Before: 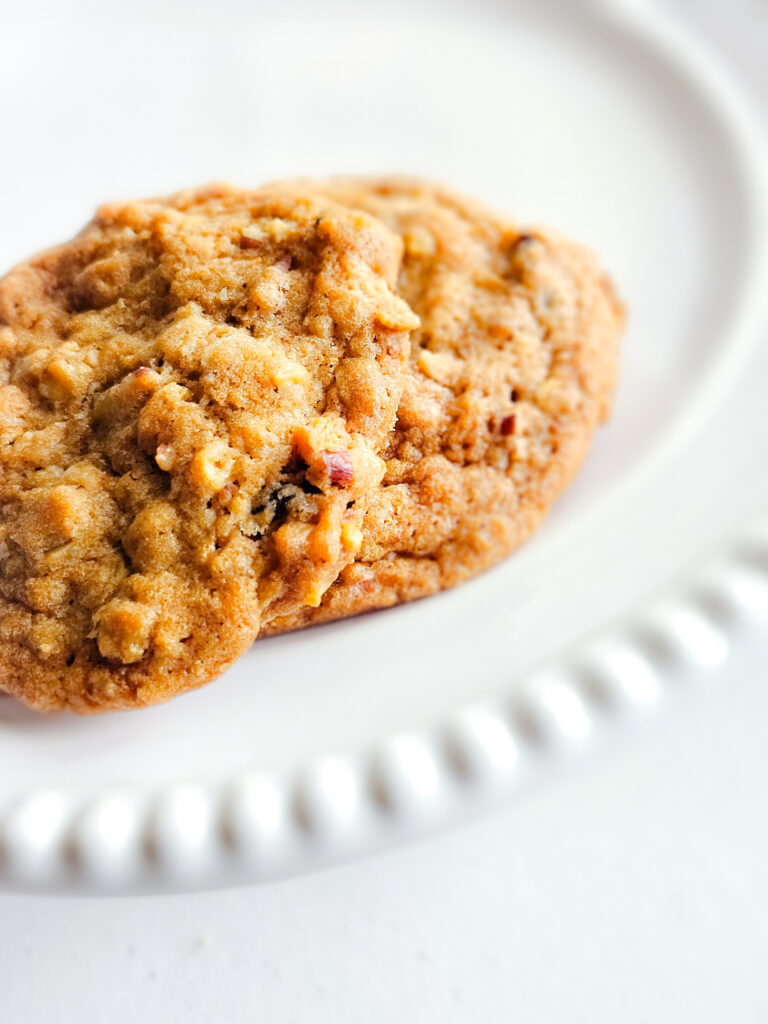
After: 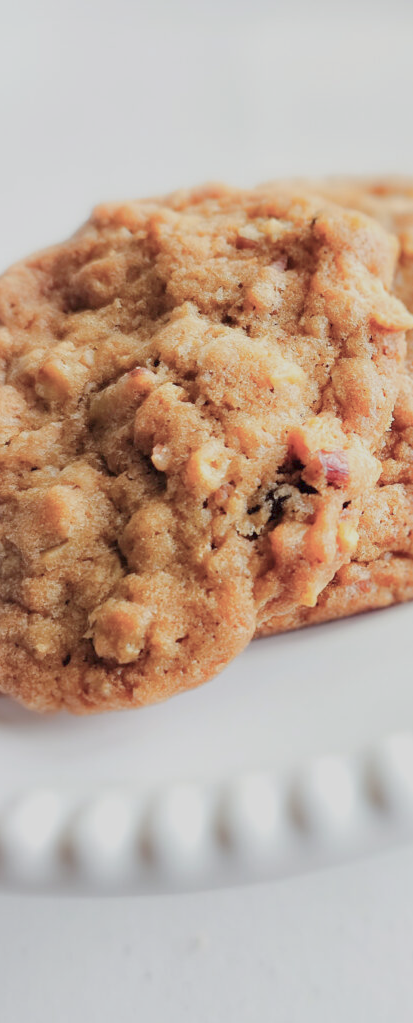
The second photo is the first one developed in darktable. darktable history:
crop: left 0.587%, right 45.588%, bottom 0.086%
color balance rgb: perceptual saturation grading › global saturation -27.94%, hue shift -2.27°, contrast -21.26%
